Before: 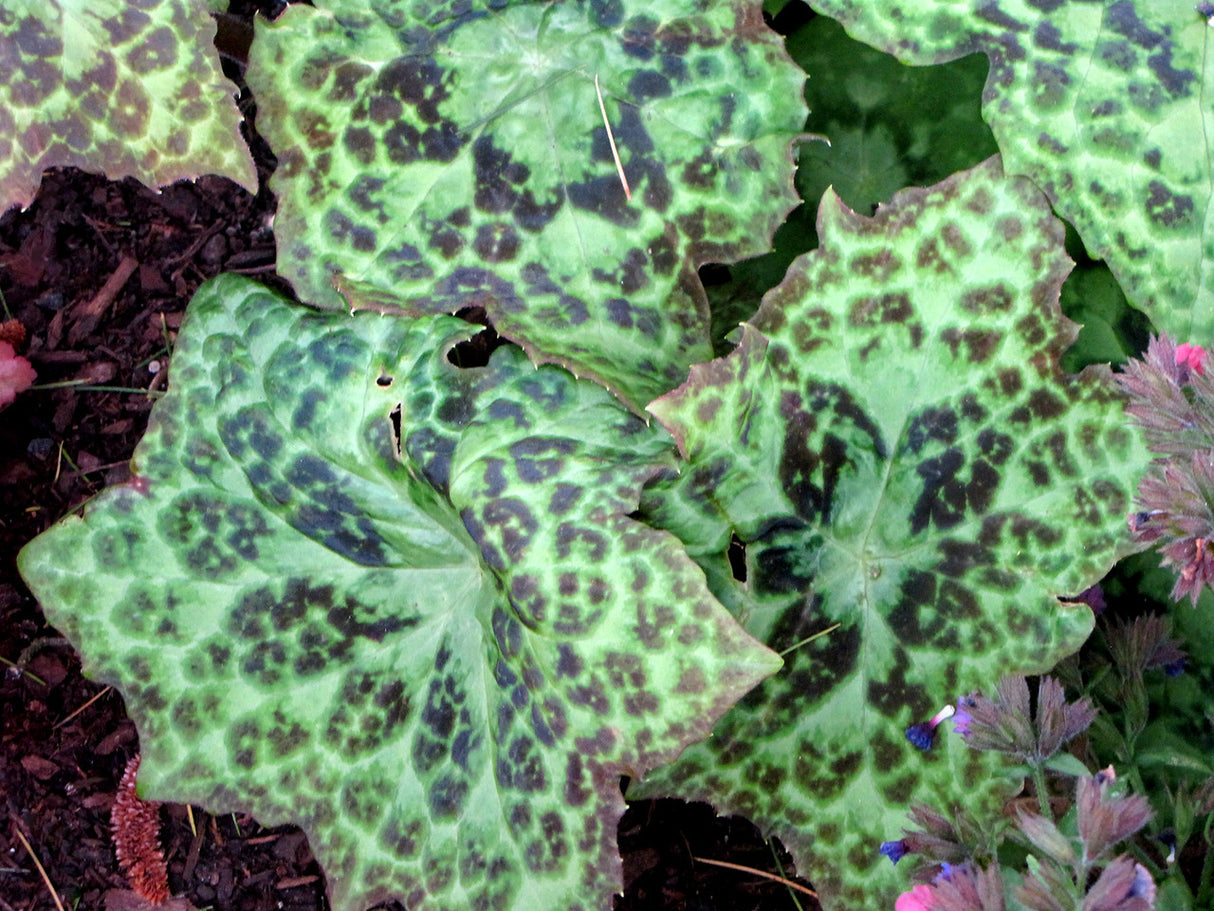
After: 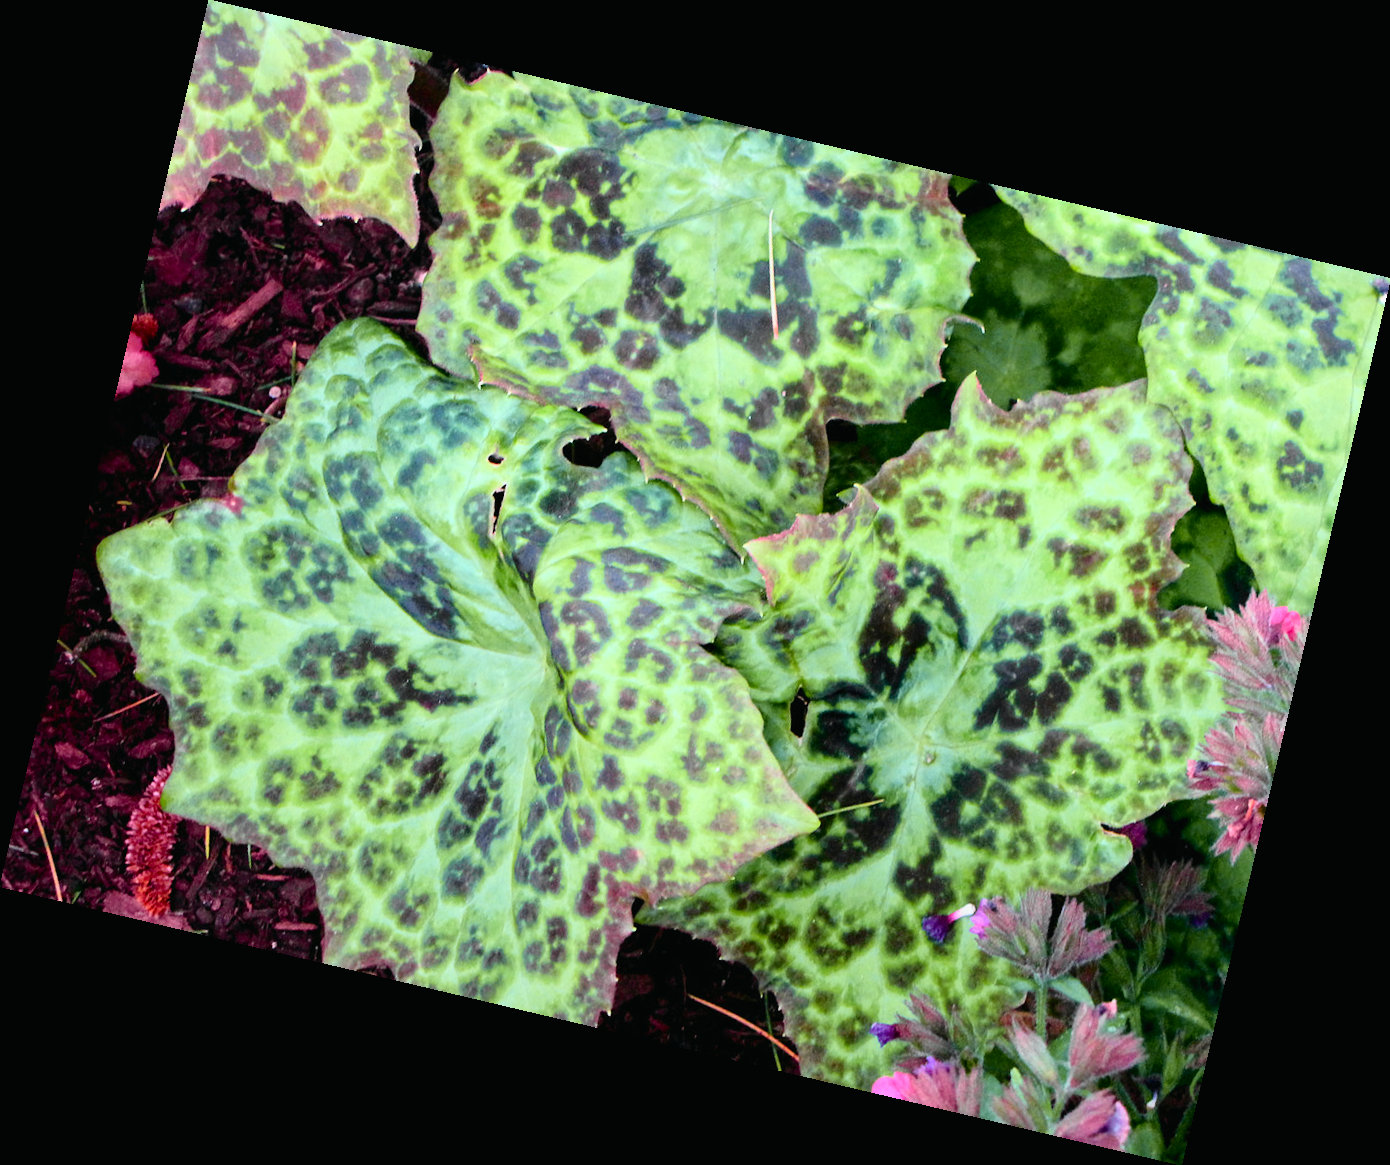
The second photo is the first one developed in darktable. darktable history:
tone curve: curves: ch0 [(0, 0.012) (0.144, 0.137) (0.326, 0.386) (0.489, 0.573) (0.656, 0.763) (0.849, 0.902) (1, 0.974)]; ch1 [(0, 0) (0.366, 0.367) (0.475, 0.453) (0.494, 0.493) (0.504, 0.497) (0.544, 0.579) (0.562, 0.619) (0.622, 0.694) (1, 1)]; ch2 [(0, 0) (0.333, 0.346) (0.375, 0.375) (0.424, 0.43) (0.476, 0.492) (0.502, 0.503) (0.533, 0.541) (0.572, 0.615) (0.605, 0.656) (0.641, 0.709) (1, 1)], color space Lab, independent channels, preserve colors none
rotate and perspective: rotation 13.27°, automatic cropping off
